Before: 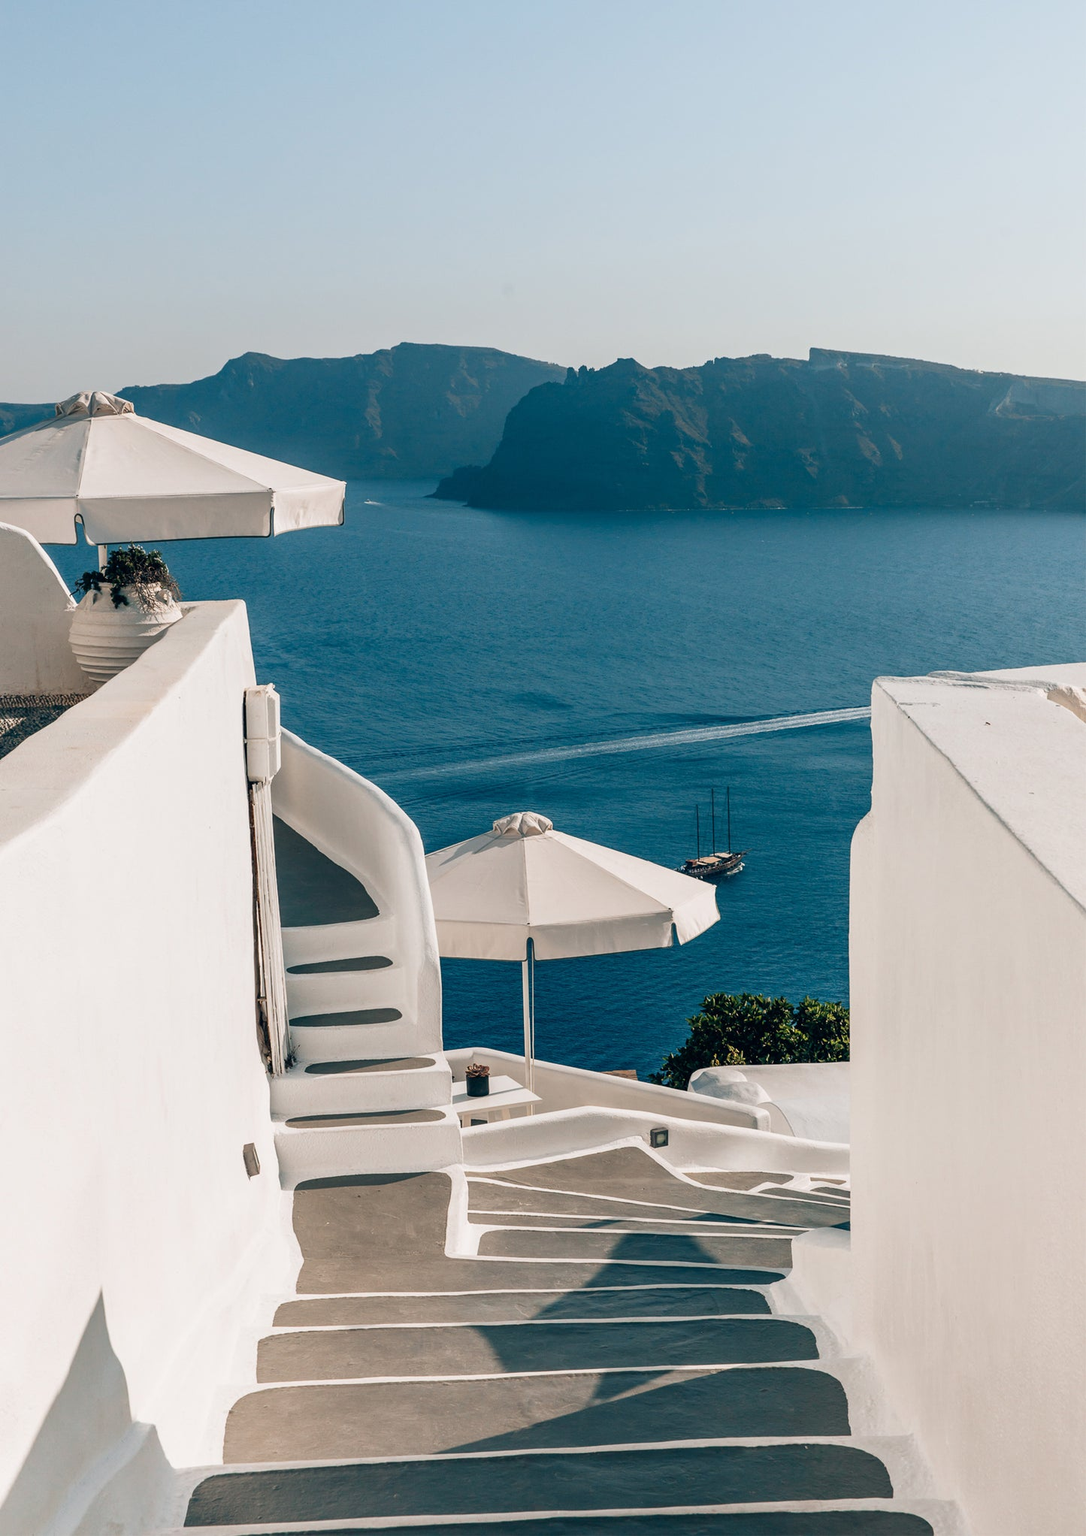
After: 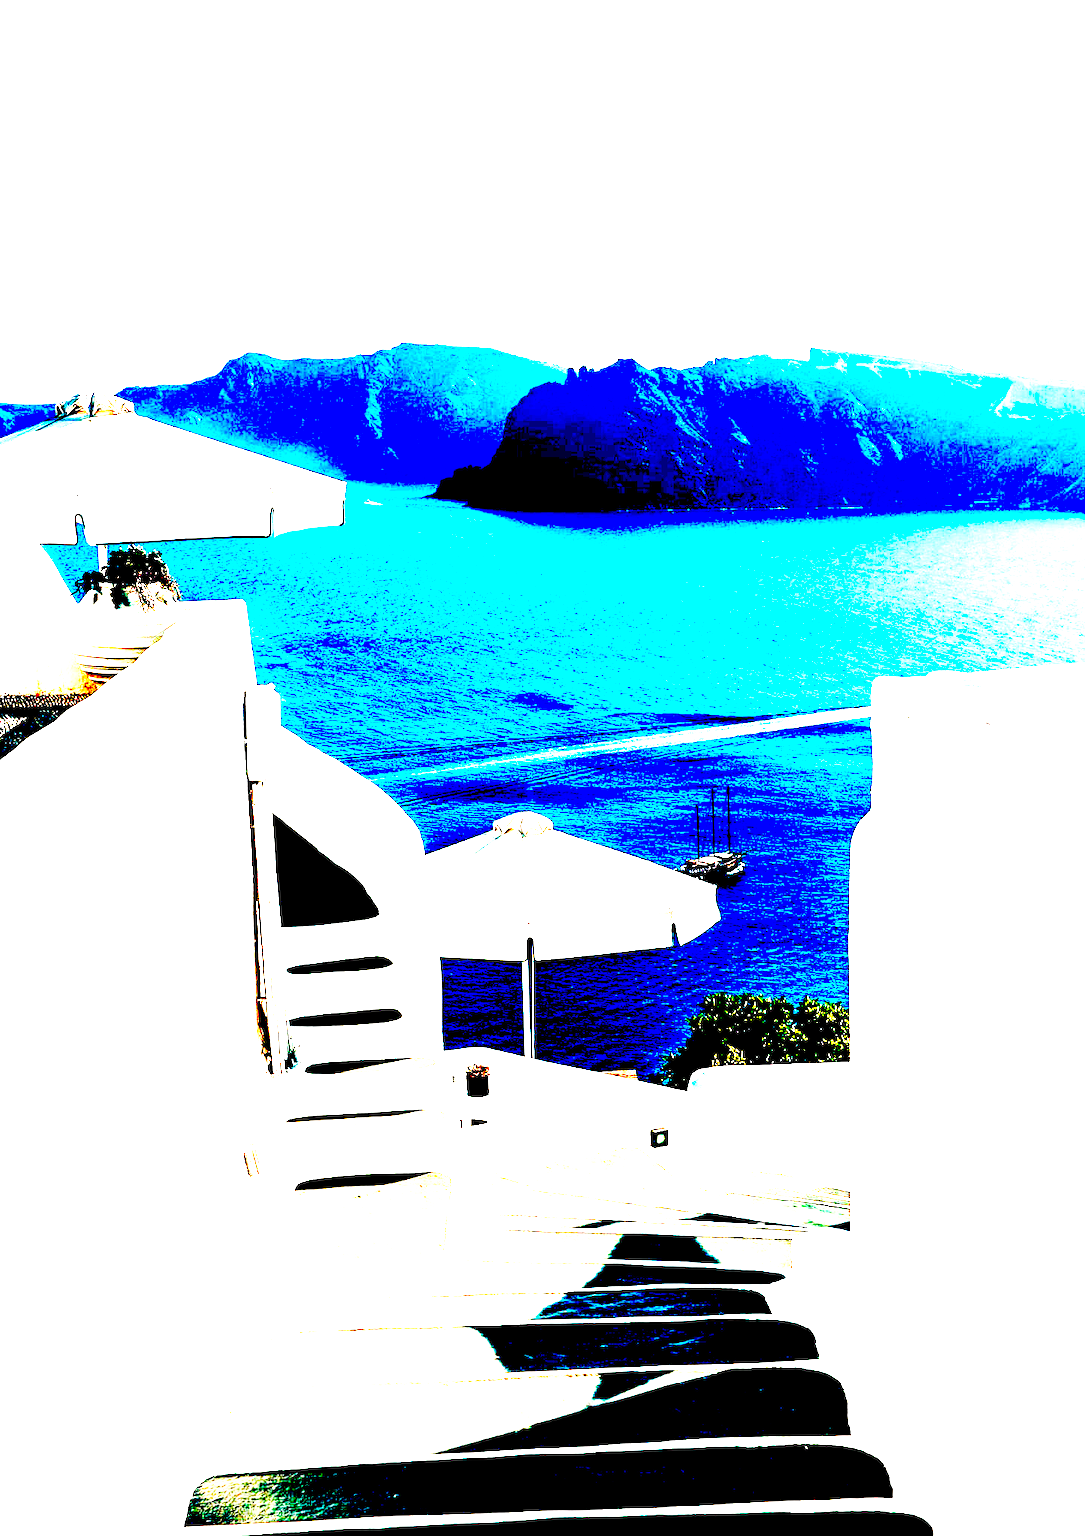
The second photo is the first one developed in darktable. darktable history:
base curve: curves: ch0 [(0, 0) (0.032, 0.025) (0.121, 0.166) (0.206, 0.329) (0.605, 0.79) (1, 1)], preserve colors none
exposure: black level correction 0.1, exposure 2.973 EV, compensate exposure bias true, compensate highlight preservation false
